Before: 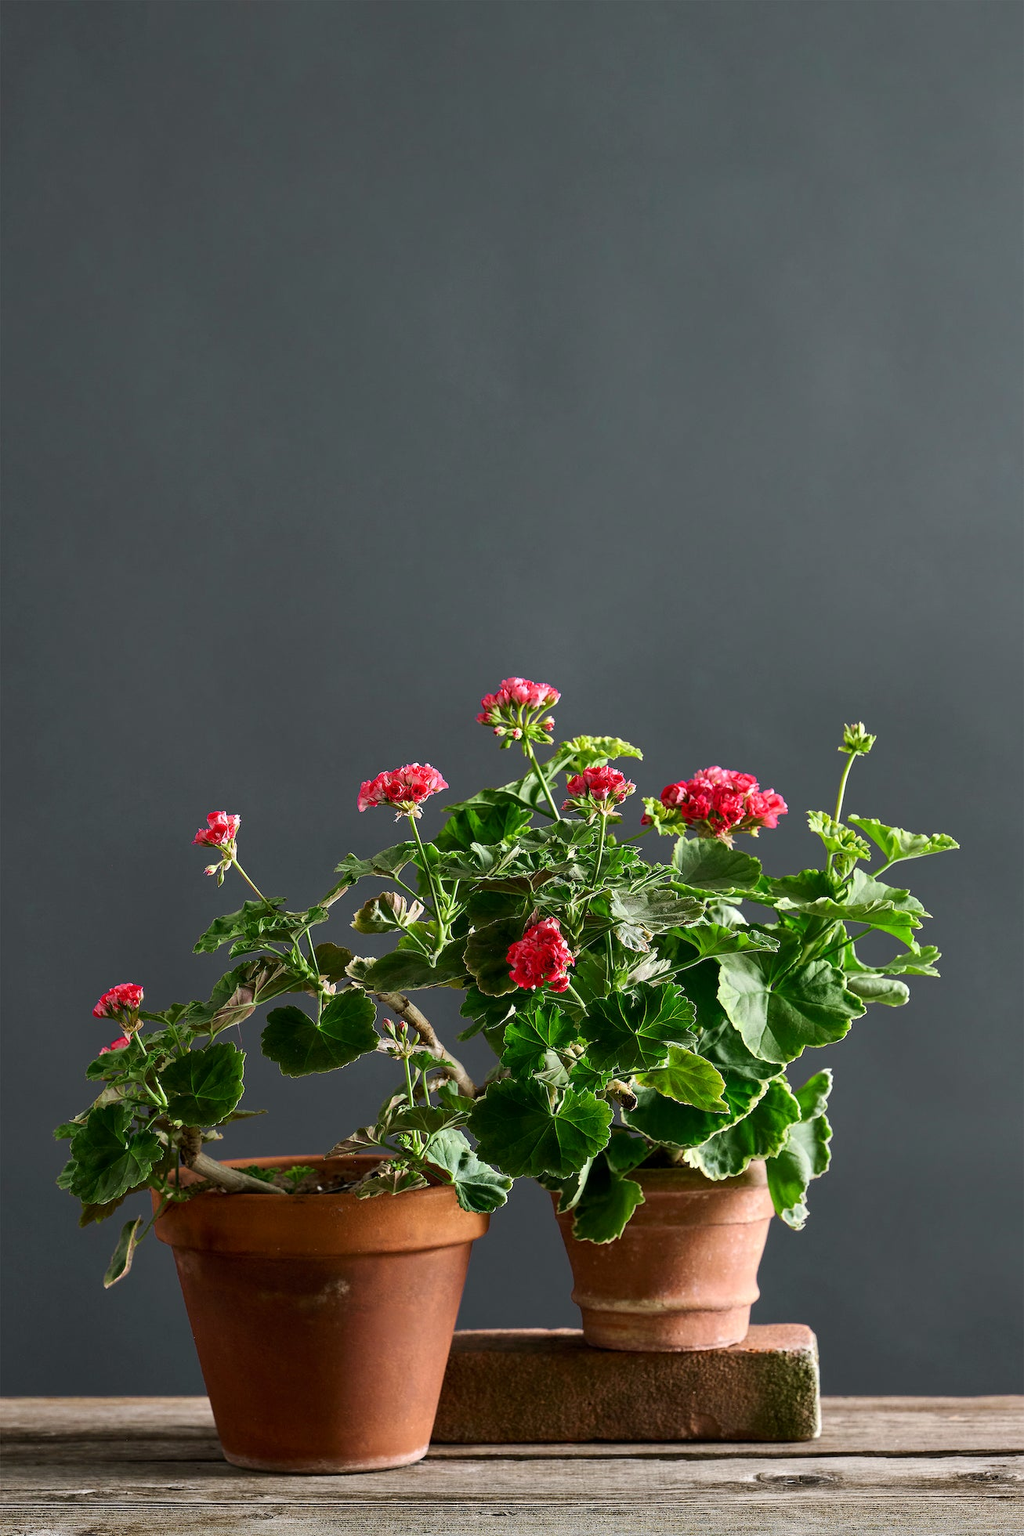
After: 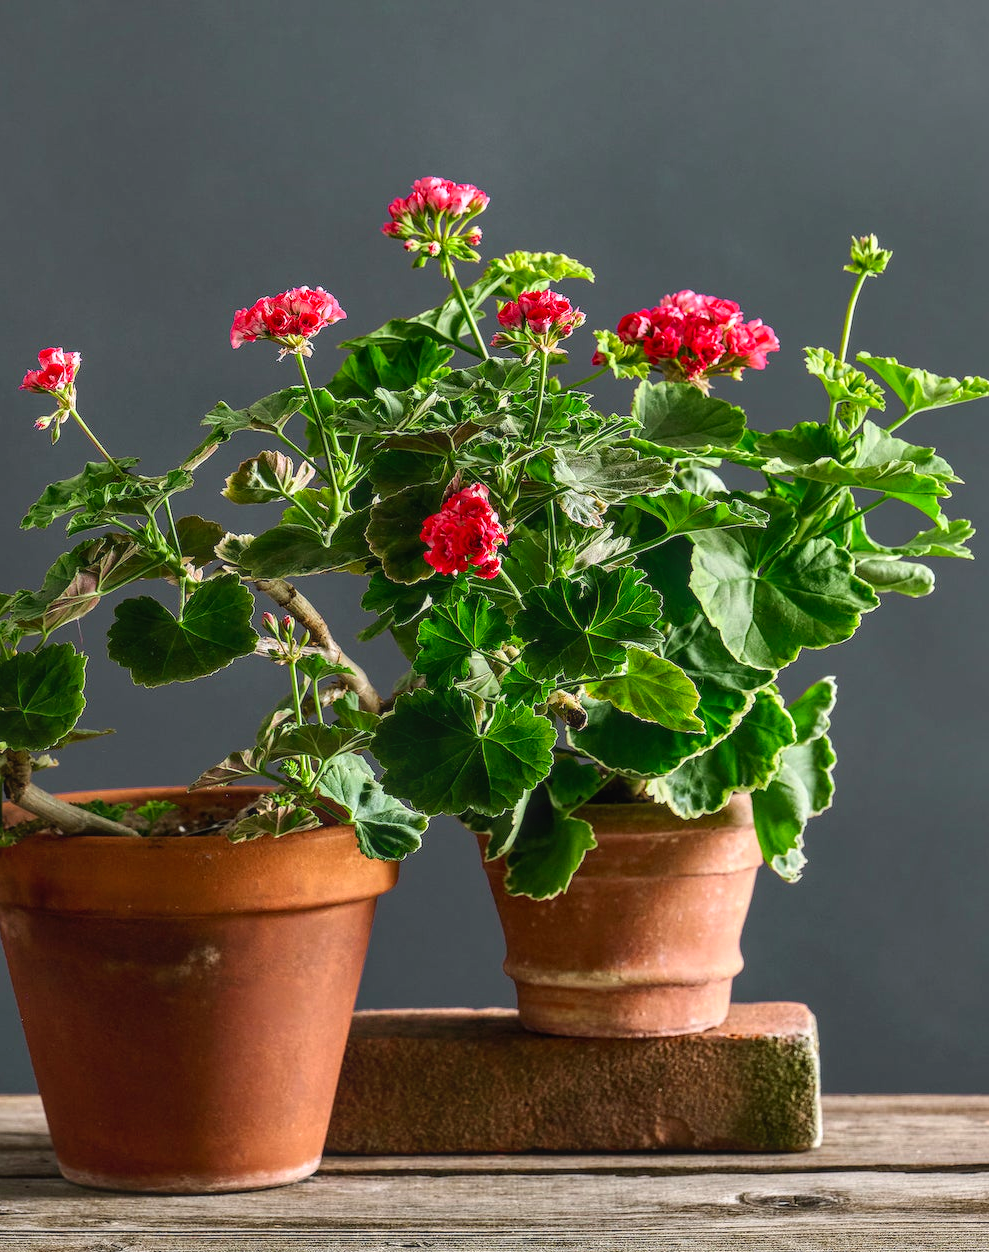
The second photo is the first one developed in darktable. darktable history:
local contrast: detail 150%
contrast brightness saturation: contrast -0.19, saturation 0.19
crop and rotate: left 17.299%, top 35.115%, right 7.015%, bottom 1.024%
